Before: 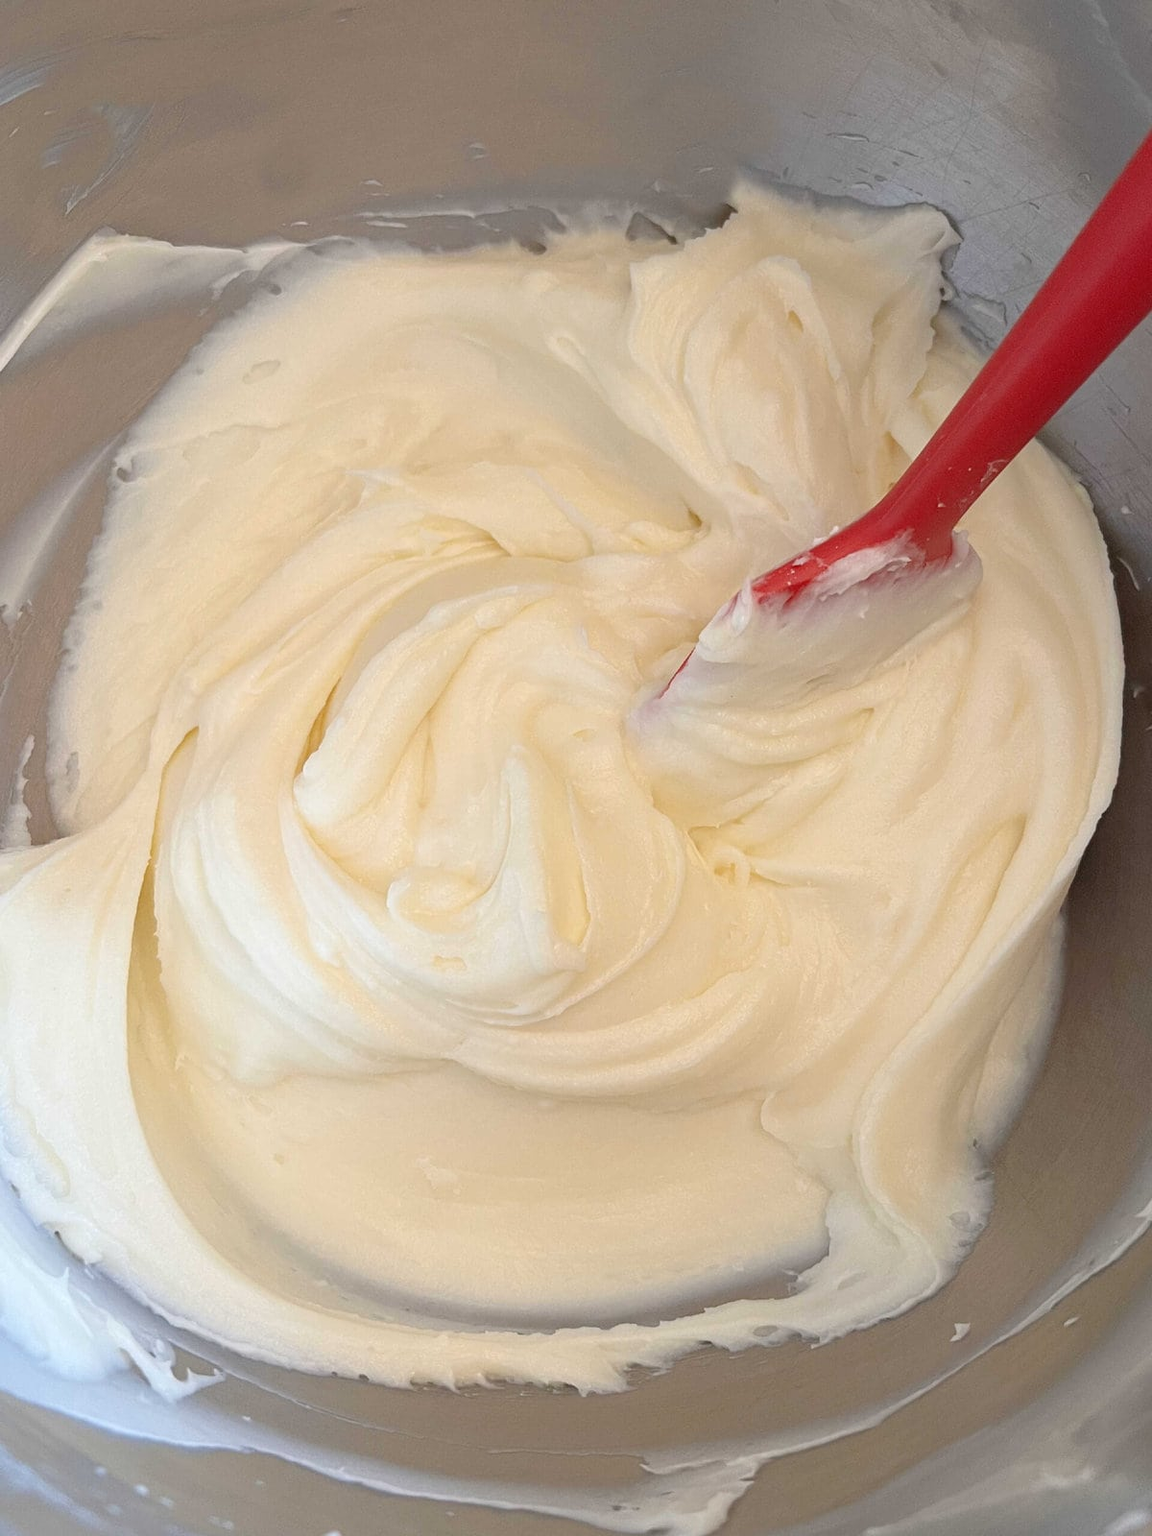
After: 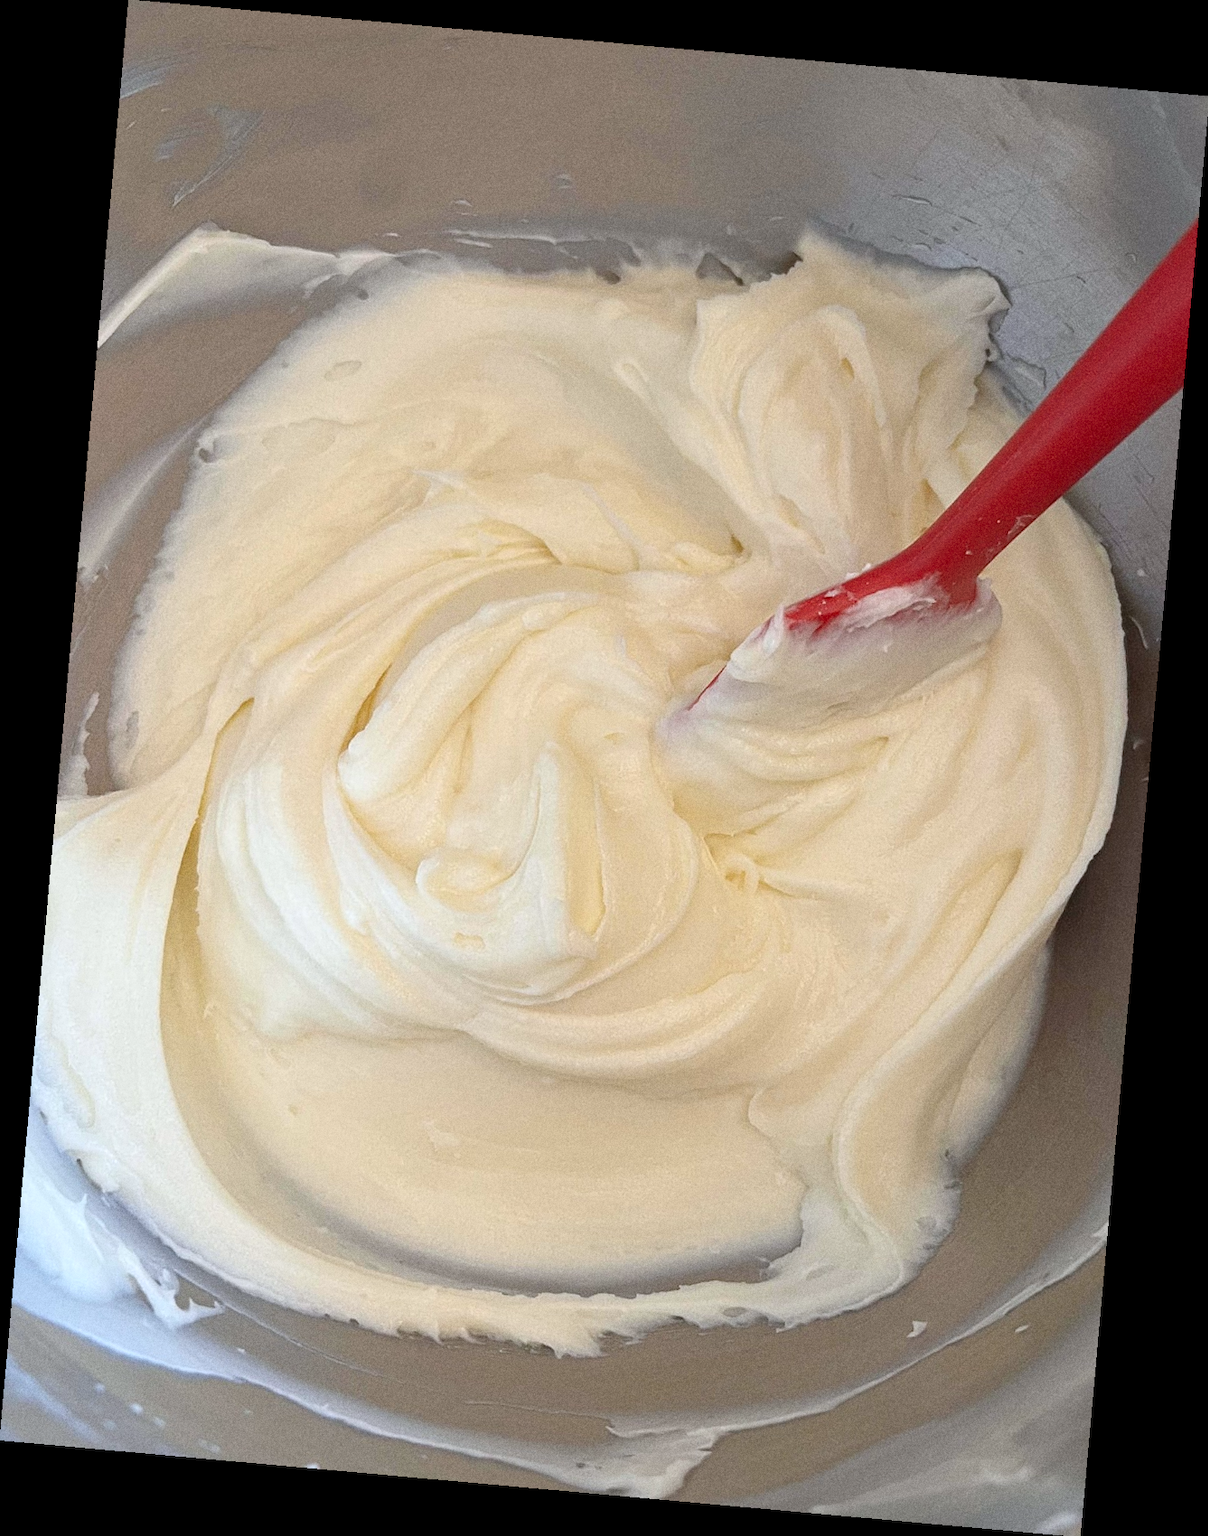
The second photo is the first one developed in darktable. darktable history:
white balance: red 0.982, blue 1.018
grain: on, module defaults
local contrast: mode bilateral grid, contrast 20, coarseness 50, detail 120%, midtone range 0.2
rotate and perspective: rotation 5.12°, automatic cropping off
